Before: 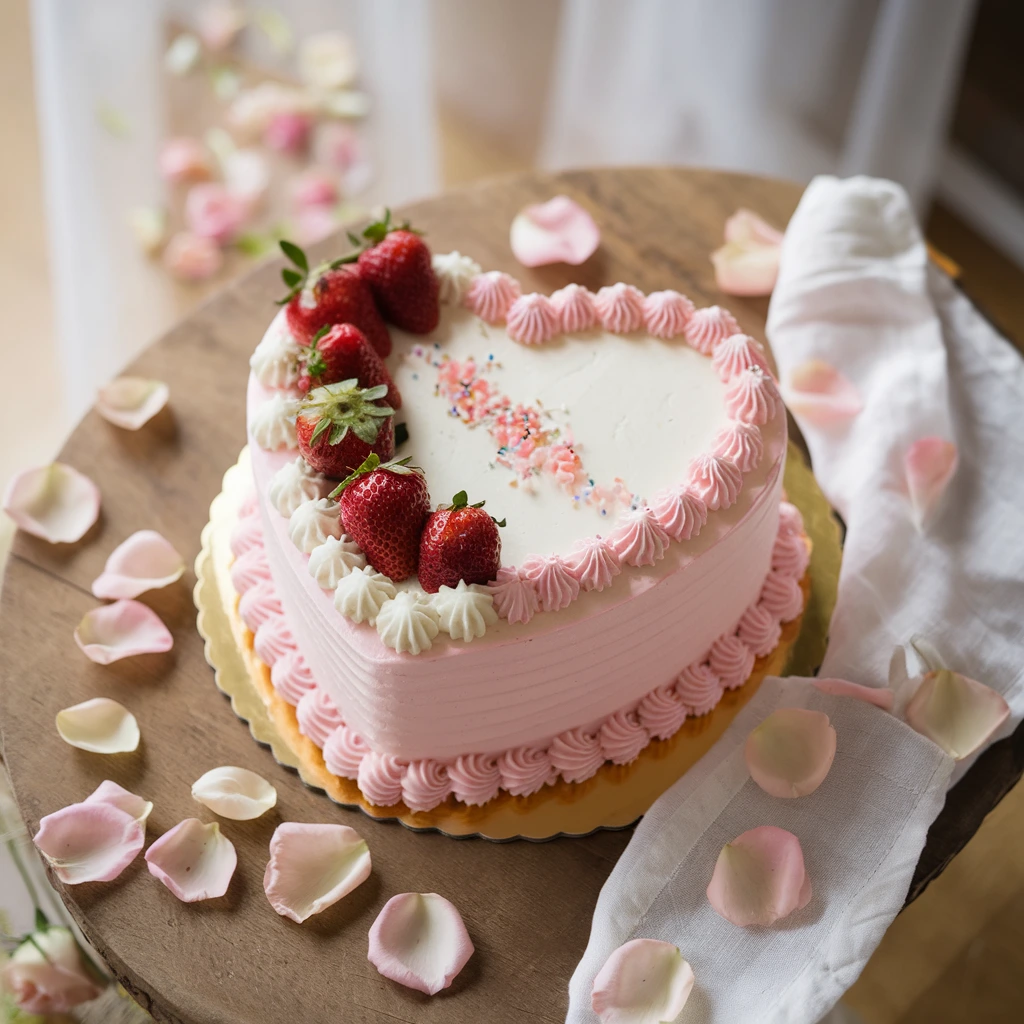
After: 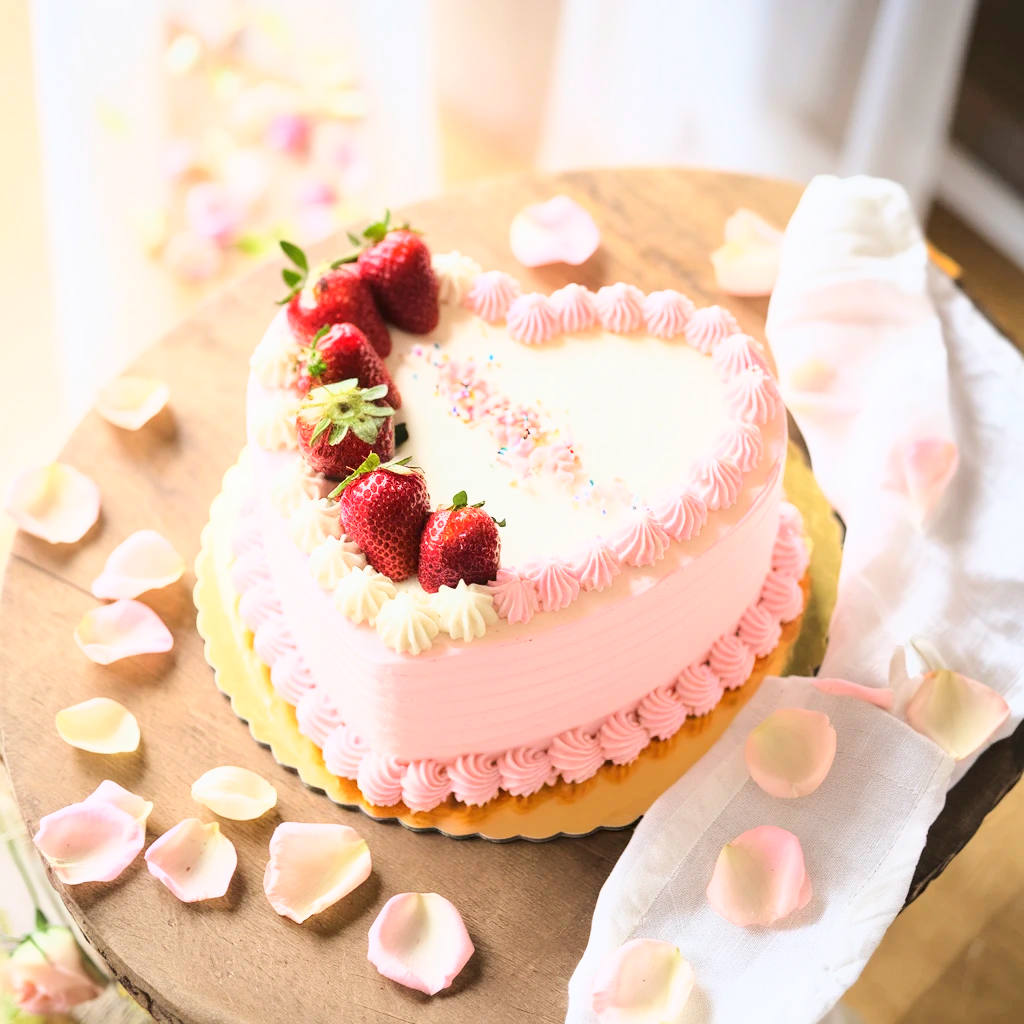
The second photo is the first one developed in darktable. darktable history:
exposure: black level correction 0, exposure 0.7 EV, compensate exposure bias true, compensate highlight preservation false
base curve: curves: ch0 [(0, 0) (0.025, 0.046) (0.112, 0.277) (0.467, 0.74) (0.814, 0.929) (1, 0.942)]
